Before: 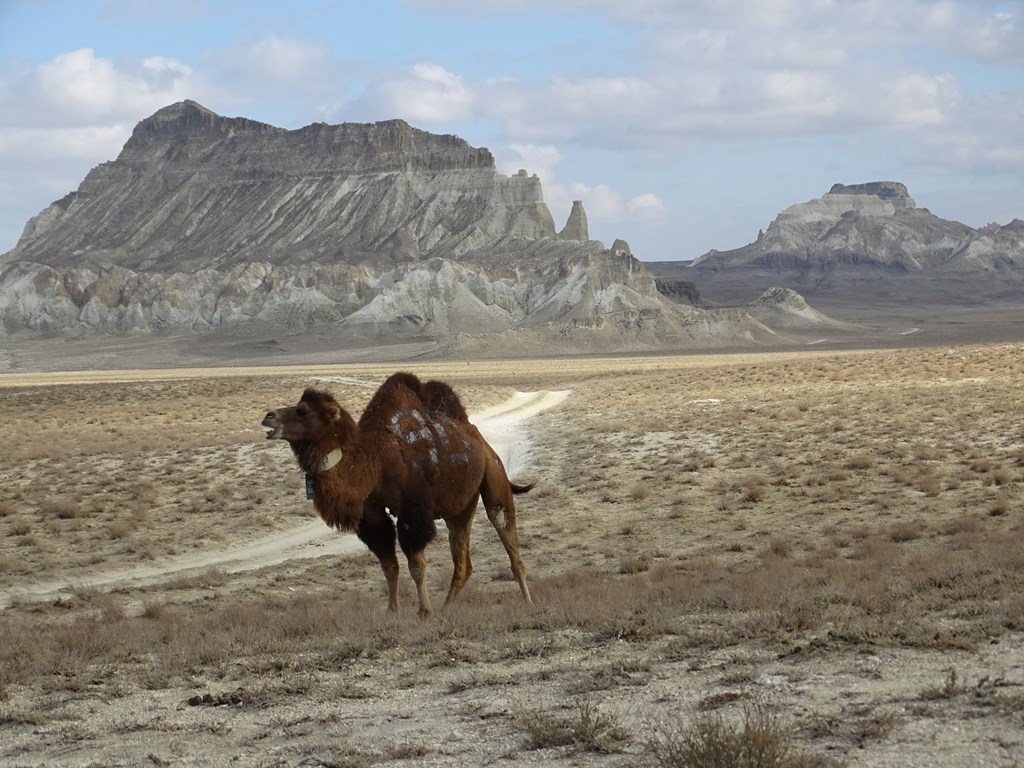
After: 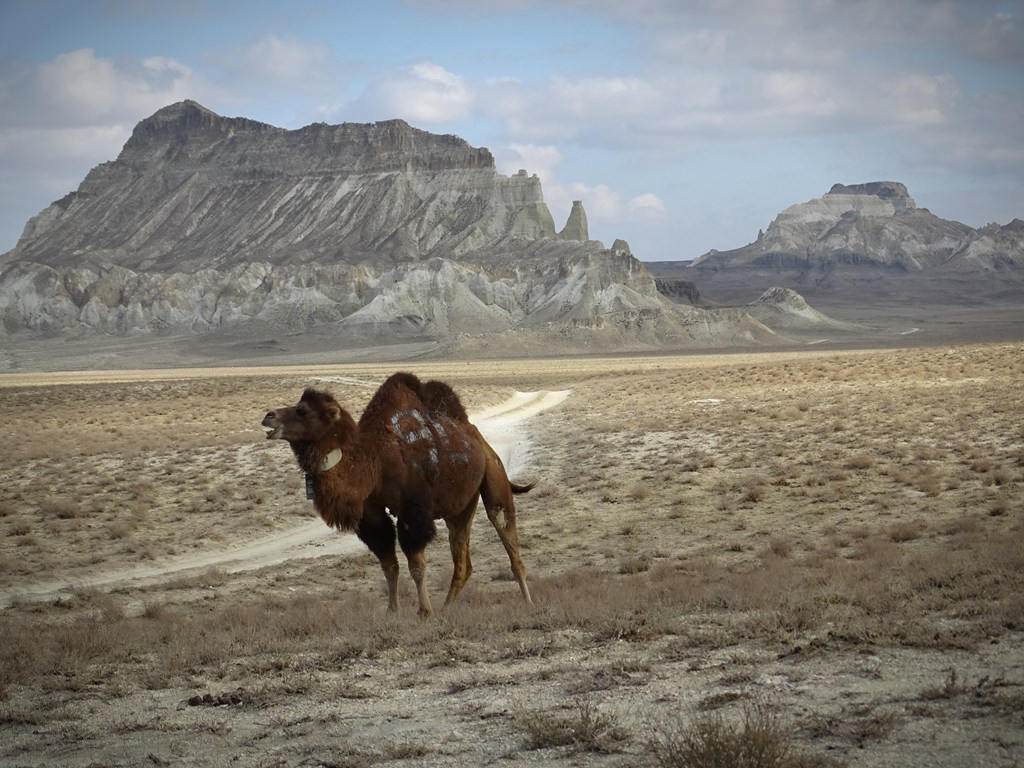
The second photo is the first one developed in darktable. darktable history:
vignetting: brightness -0.605, saturation 0.002, automatic ratio true
